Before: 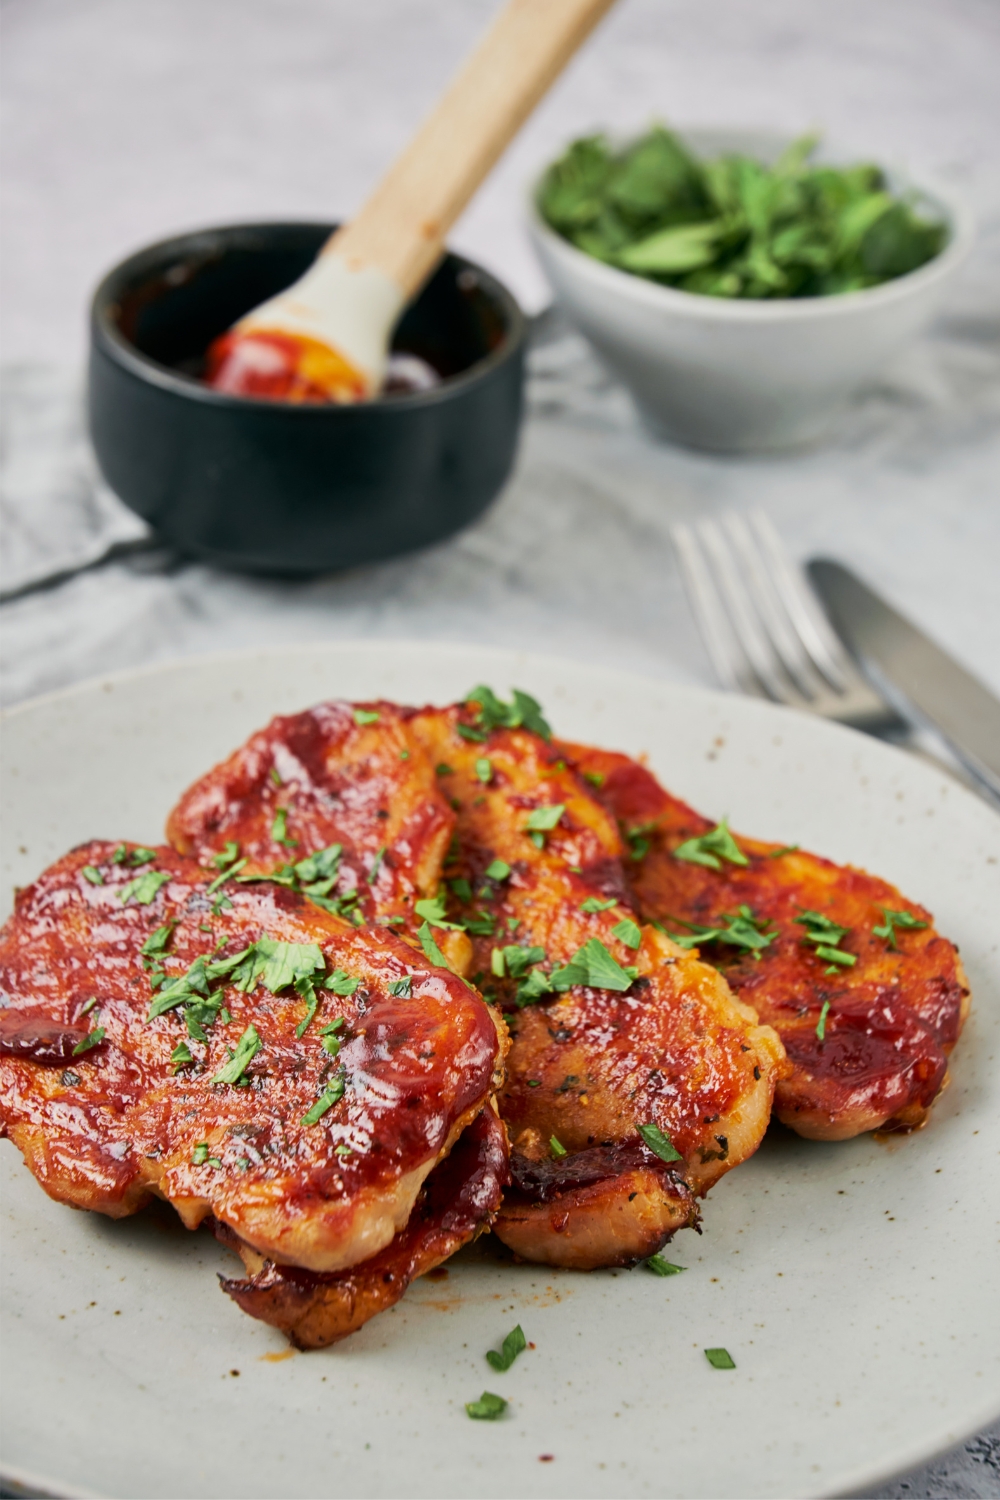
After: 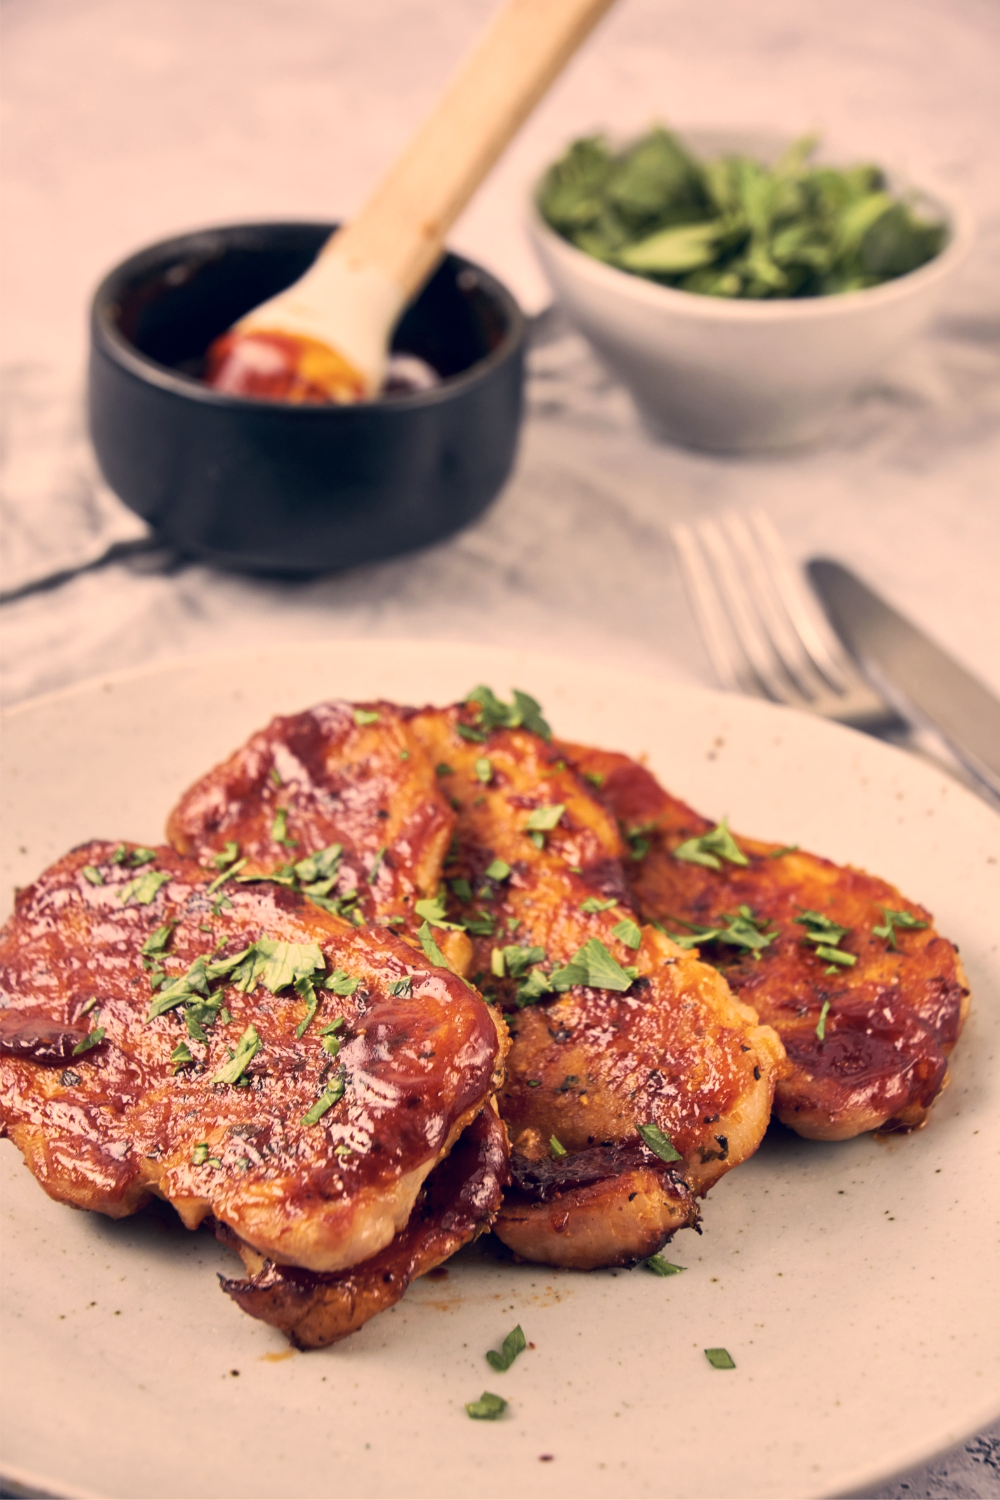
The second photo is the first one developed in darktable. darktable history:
exposure: exposure 0.227 EV, compensate highlight preservation false
color correction: highlights a* 20.24, highlights b* 28.26, shadows a* 3.37, shadows b* -16.95, saturation 0.727
